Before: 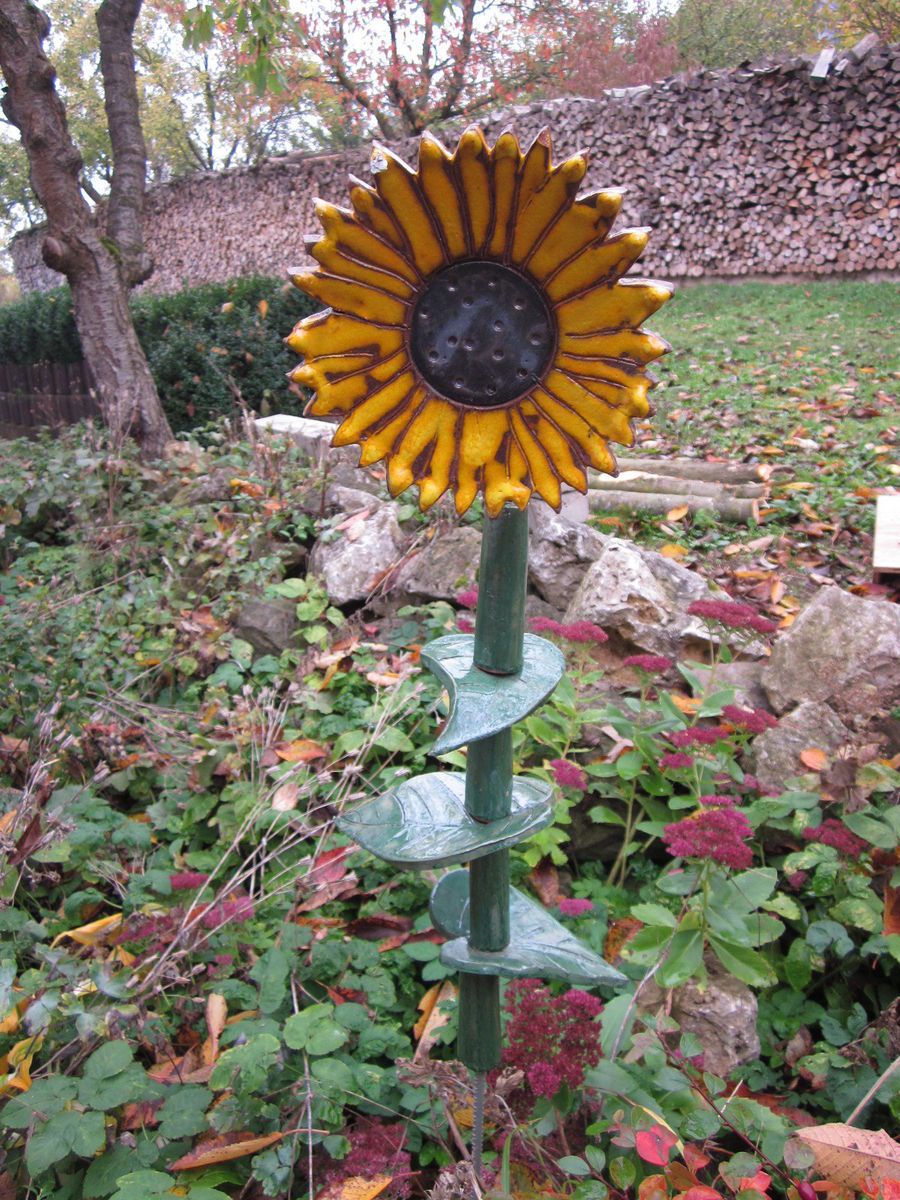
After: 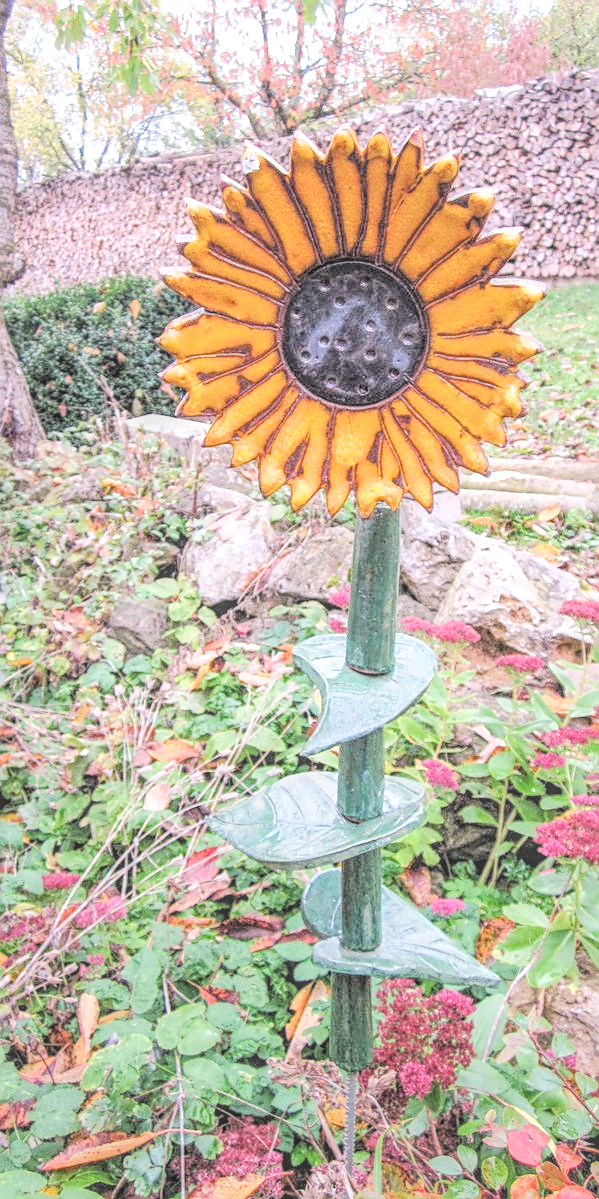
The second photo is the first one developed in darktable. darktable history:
filmic rgb: black relative exposure -6.94 EV, white relative exposure 5.64 EV, hardness 2.86
contrast brightness saturation: contrast 0.136, brightness 0.209
exposure: exposure 0.763 EV, compensate highlight preservation false
tone equalizer: -8 EV -1.06 EV, -7 EV -1.03 EV, -6 EV -0.856 EV, -5 EV -0.588 EV, -3 EV 0.601 EV, -2 EV 0.854 EV, -1 EV 1.01 EV, +0 EV 1.08 EV, mask exposure compensation -0.499 EV
crop and rotate: left 14.301%, right 19.117%
sharpen: on, module defaults
local contrast: highlights 20%, shadows 31%, detail 199%, midtone range 0.2
